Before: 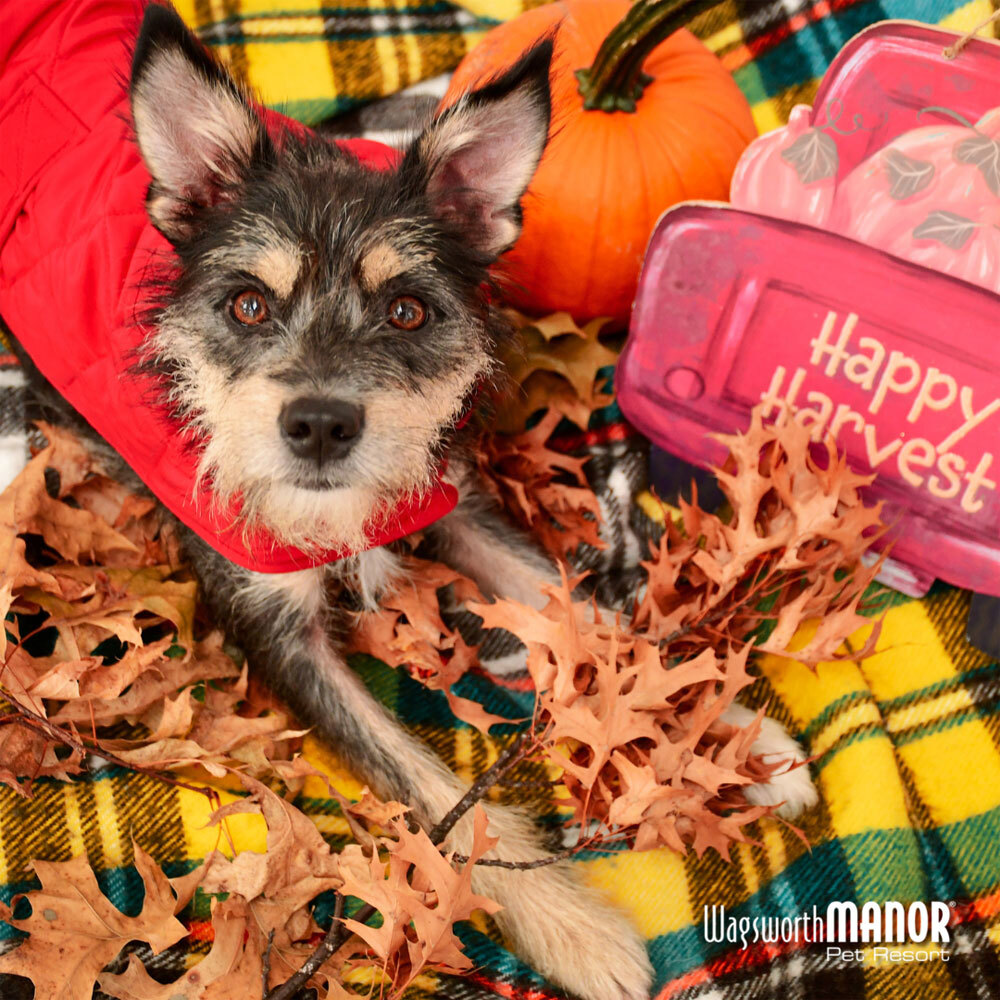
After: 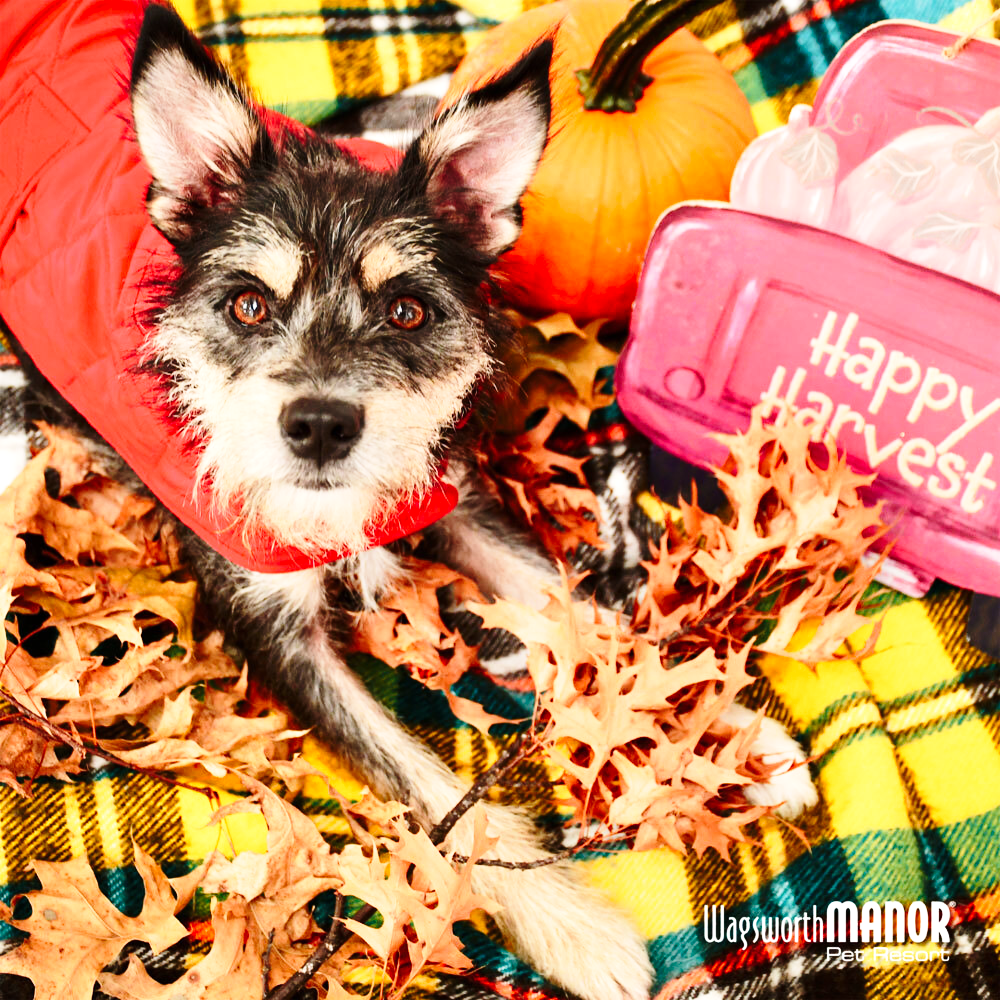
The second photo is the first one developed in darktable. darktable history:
base curve: curves: ch0 [(0, 0) (0.028, 0.03) (0.121, 0.232) (0.46, 0.748) (0.859, 0.968) (1, 1)], preserve colors none
tone equalizer: -8 EV -0.417 EV, -7 EV -0.389 EV, -6 EV -0.333 EV, -5 EV -0.222 EV, -3 EV 0.222 EV, -2 EV 0.333 EV, -1 EV 0.389 EV, +0 EV 0.417 EV, edges refinement/feathering 500, mask exposure compensation -1.57 EV, preserve details no
